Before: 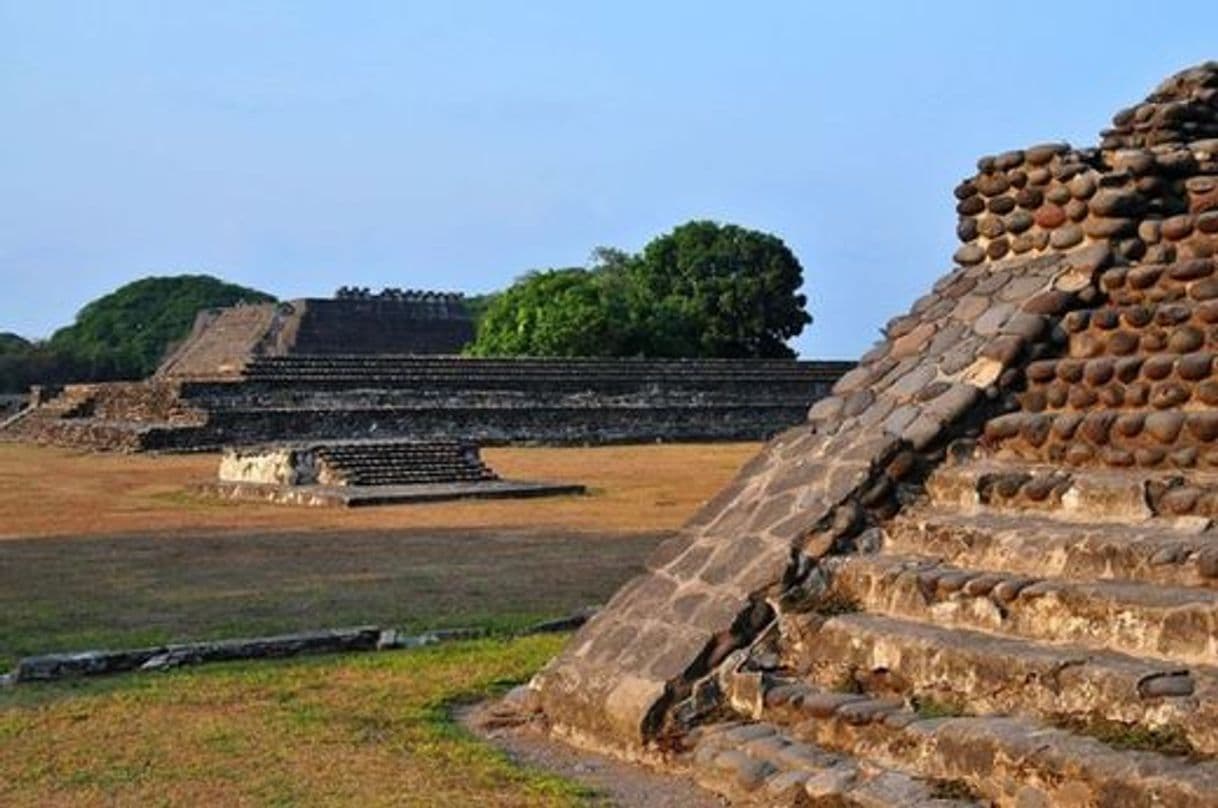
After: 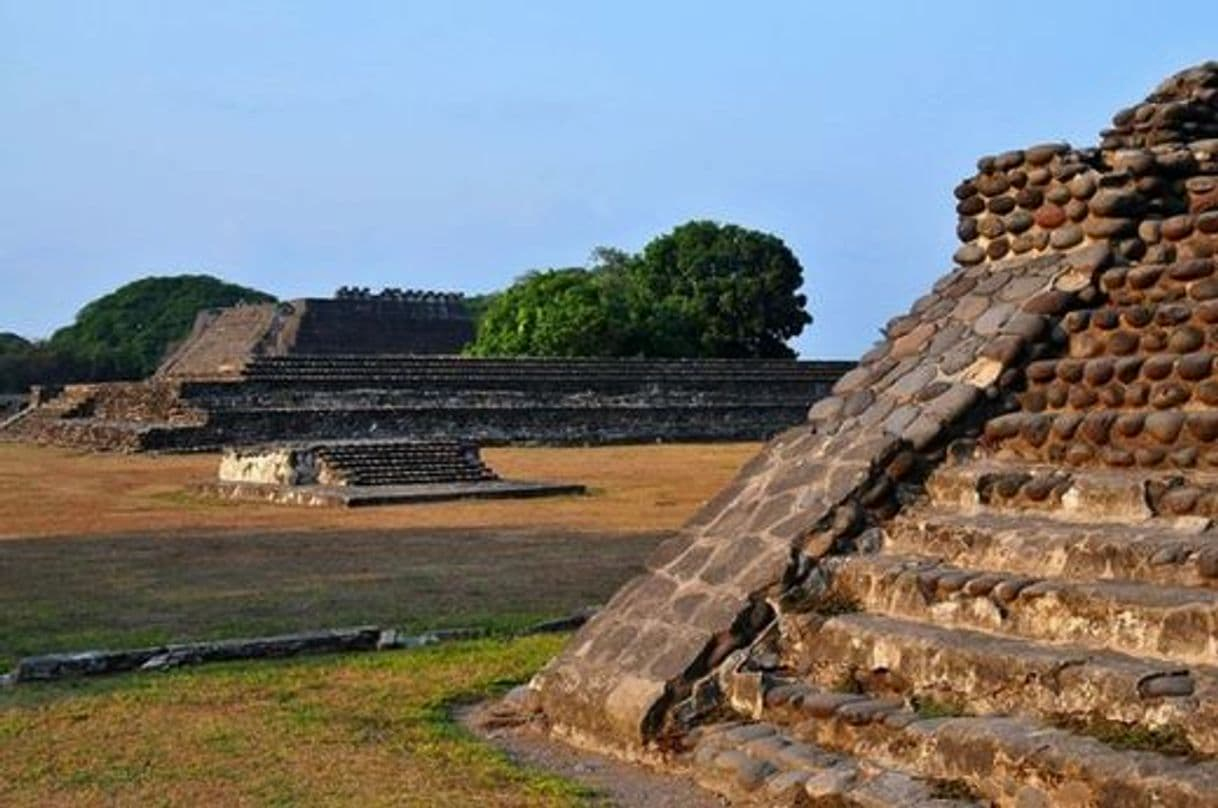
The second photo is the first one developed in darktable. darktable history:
contrast brightness saturation: contrast 0.032, brightness -0.041
